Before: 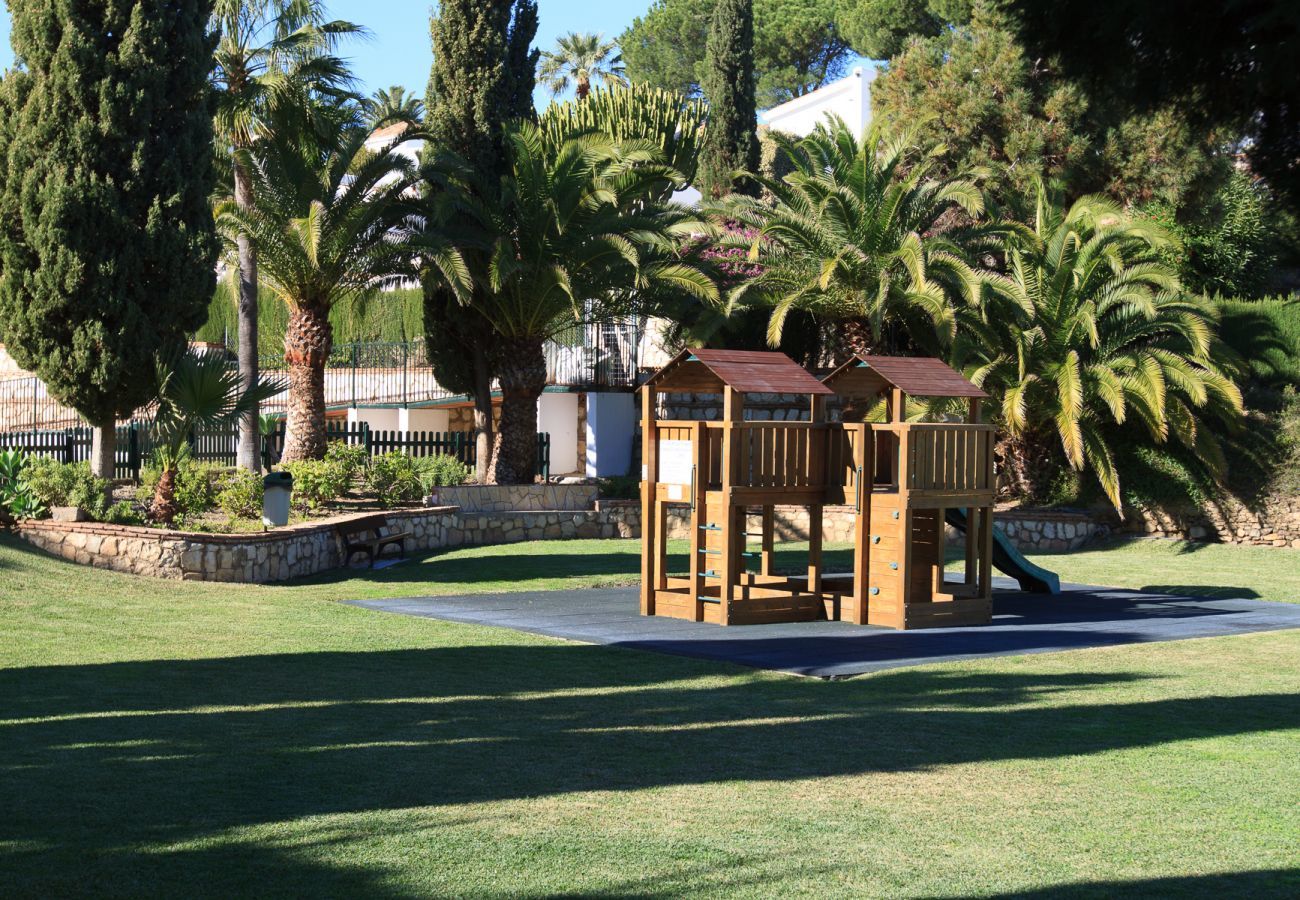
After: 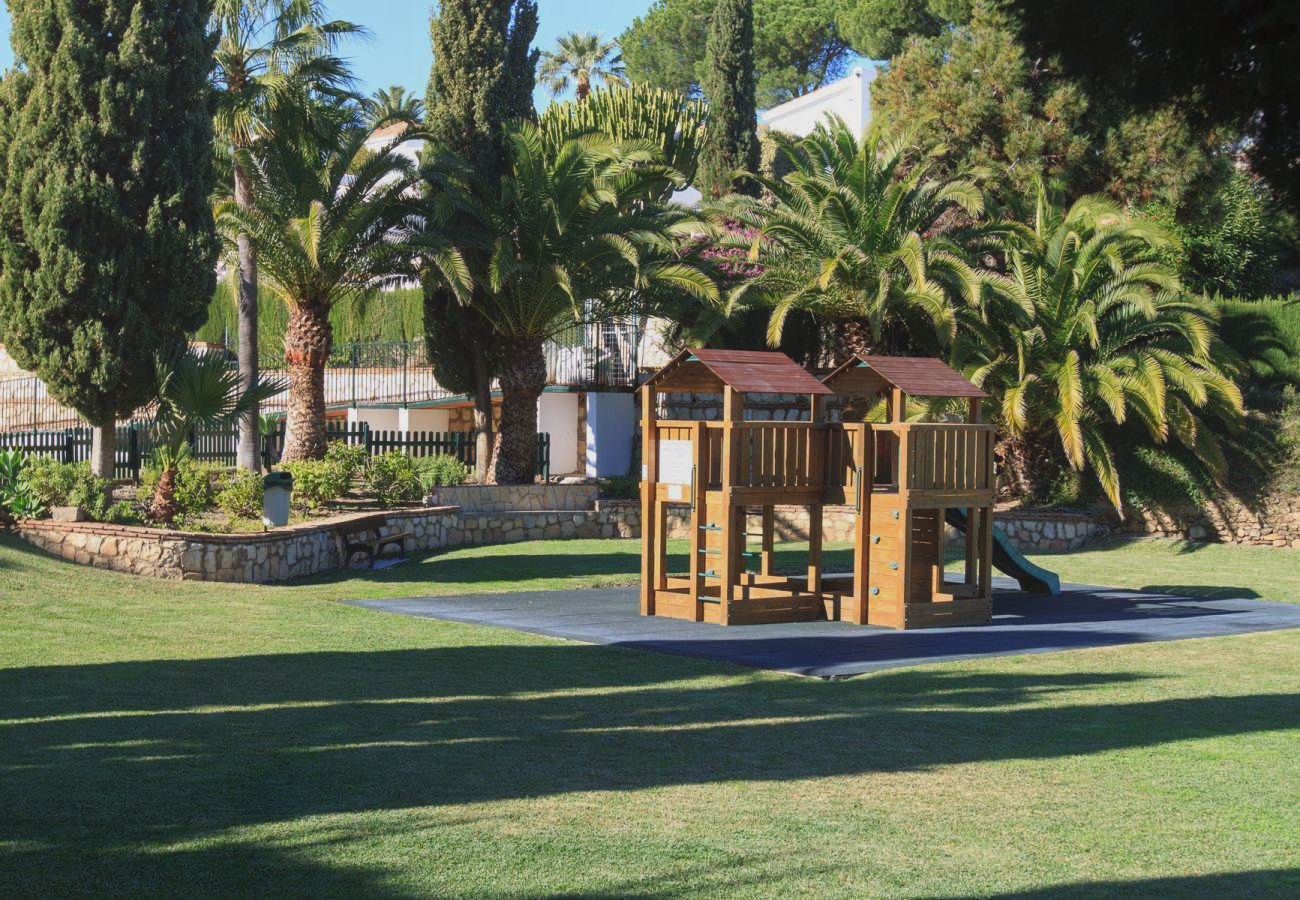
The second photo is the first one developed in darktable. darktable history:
shadows and highlights: shadows 25.8, highlights -24.92
local contrast: highlights 45%, shadows 1%, detail 99%
